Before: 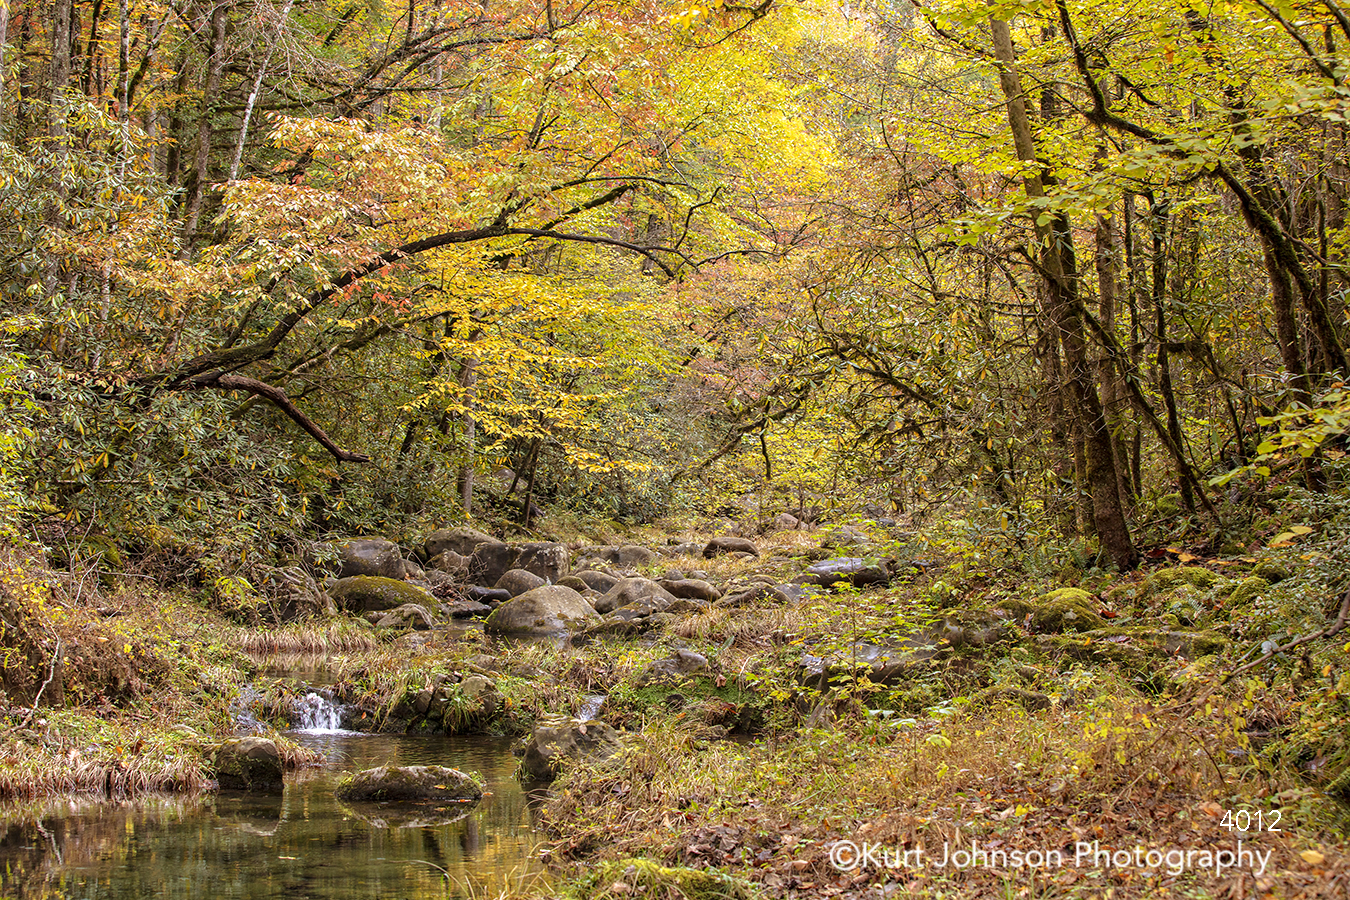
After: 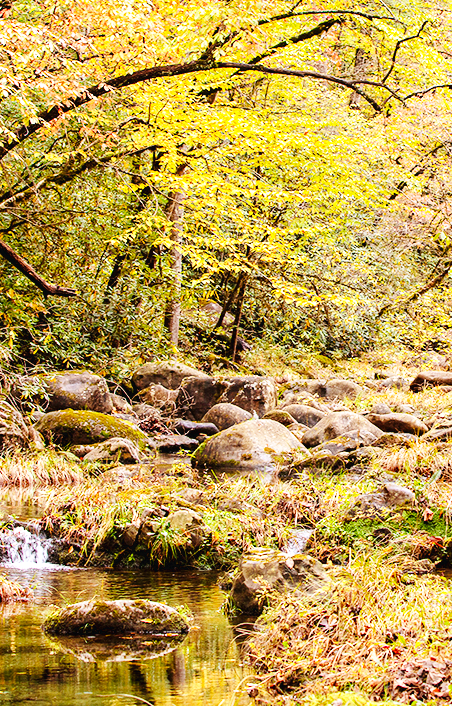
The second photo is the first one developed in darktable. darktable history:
crop and rotate: left 21.77%, top 18.528%, right 44.676%, bottom 2.997%
base curve: curves: ch0 [(0, 0.003) (0.001, 0.002) (0.006, 0.004) (0.02, 0.022) (0.048, 0.086) (0.094, 0.234) (0.162, 0.431) (0.258, 0.629) (0.385, 0.8) (0.548, 0.918) (0.751, 0.988) (1, 1)], preserve colors none
